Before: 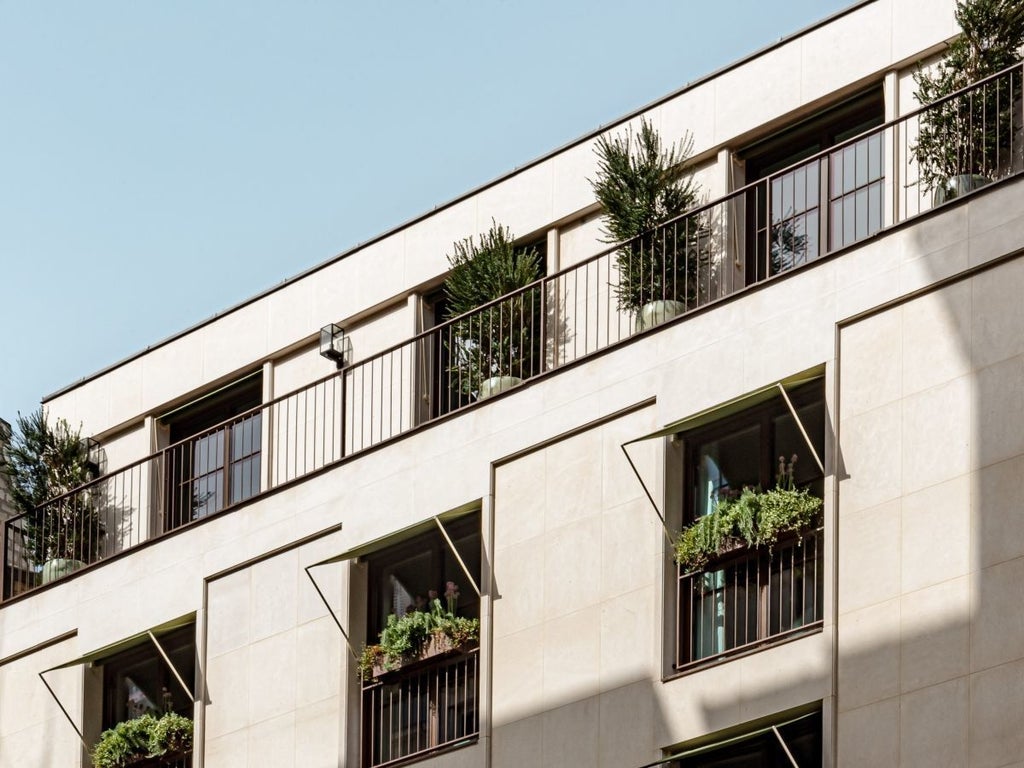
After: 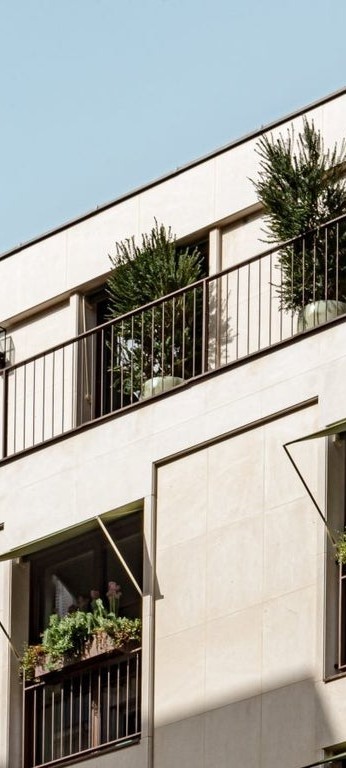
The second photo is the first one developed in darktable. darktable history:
crop: left 33.02%, right 33.181%
